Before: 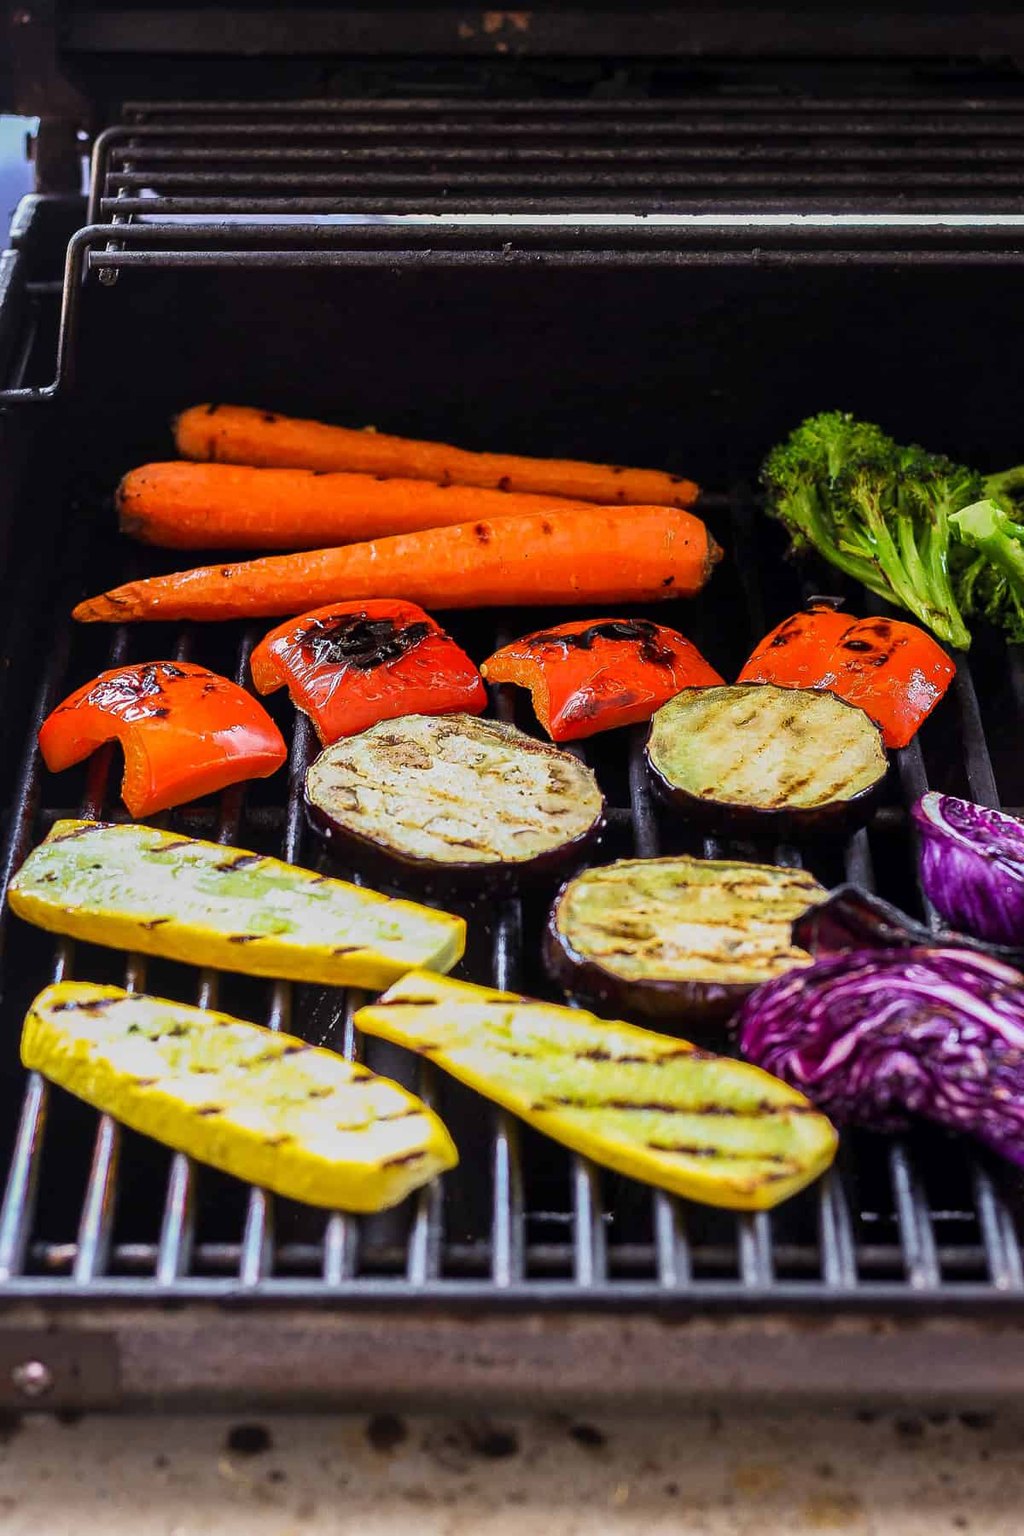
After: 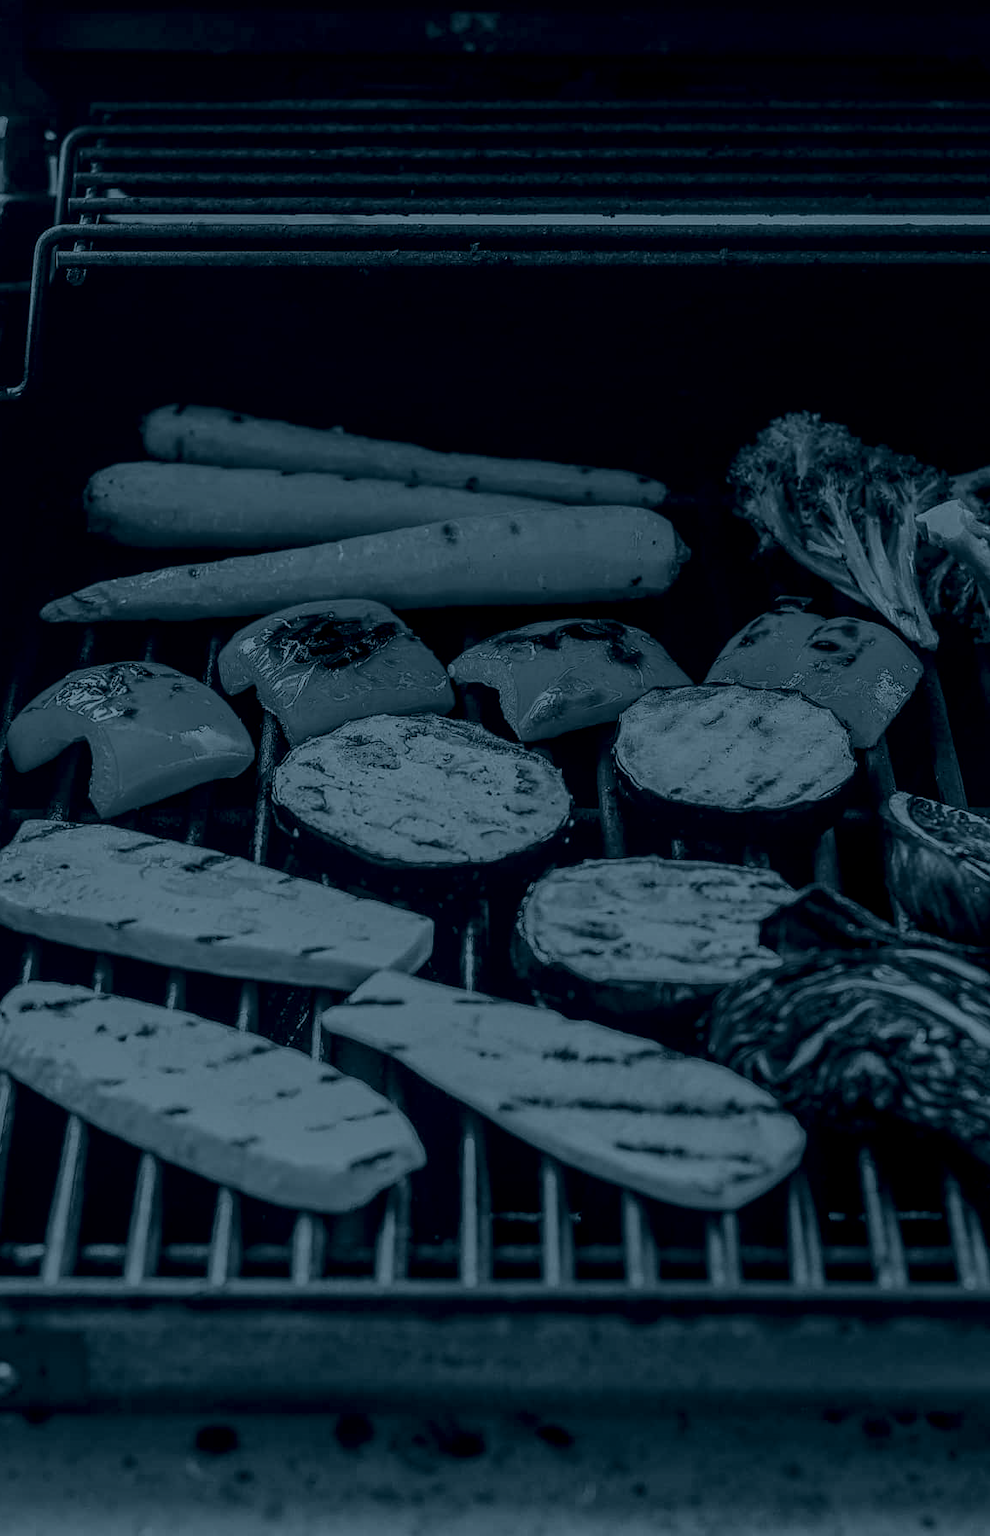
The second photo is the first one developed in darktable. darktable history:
colorize: hue 194.4°, saturation 29%, source mix 61.75%, lightness 3.98%, version 1
crop and rotate: left 3.238%
local contrast: on, module defaults
